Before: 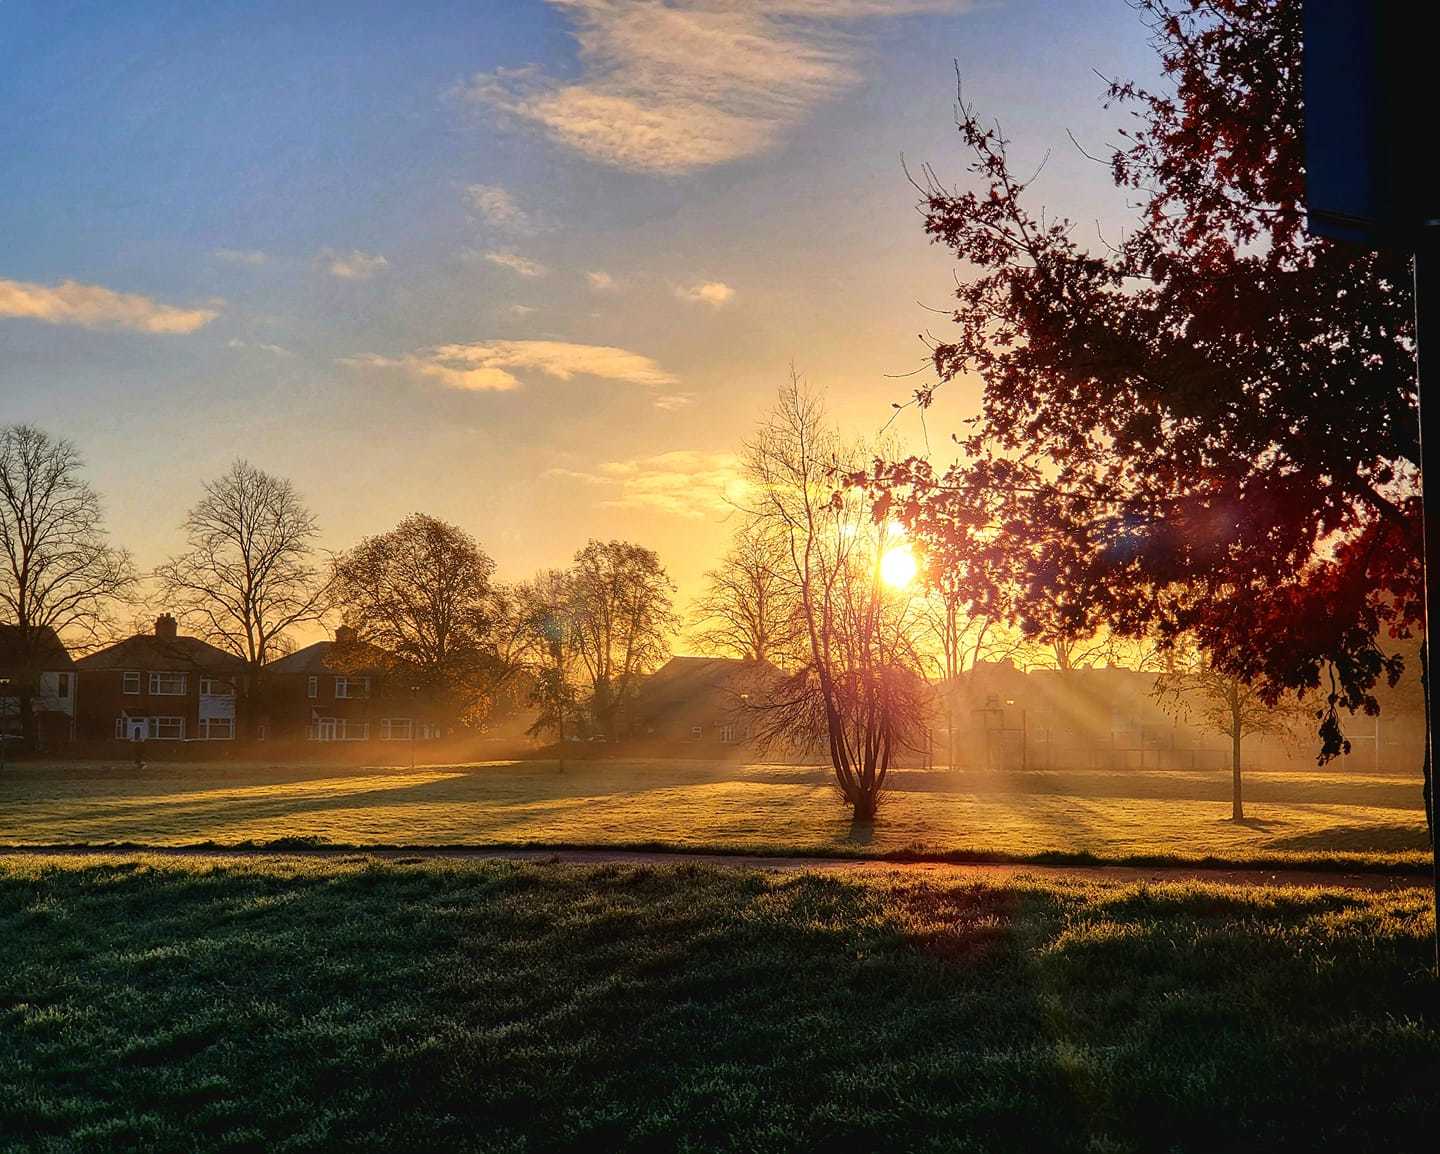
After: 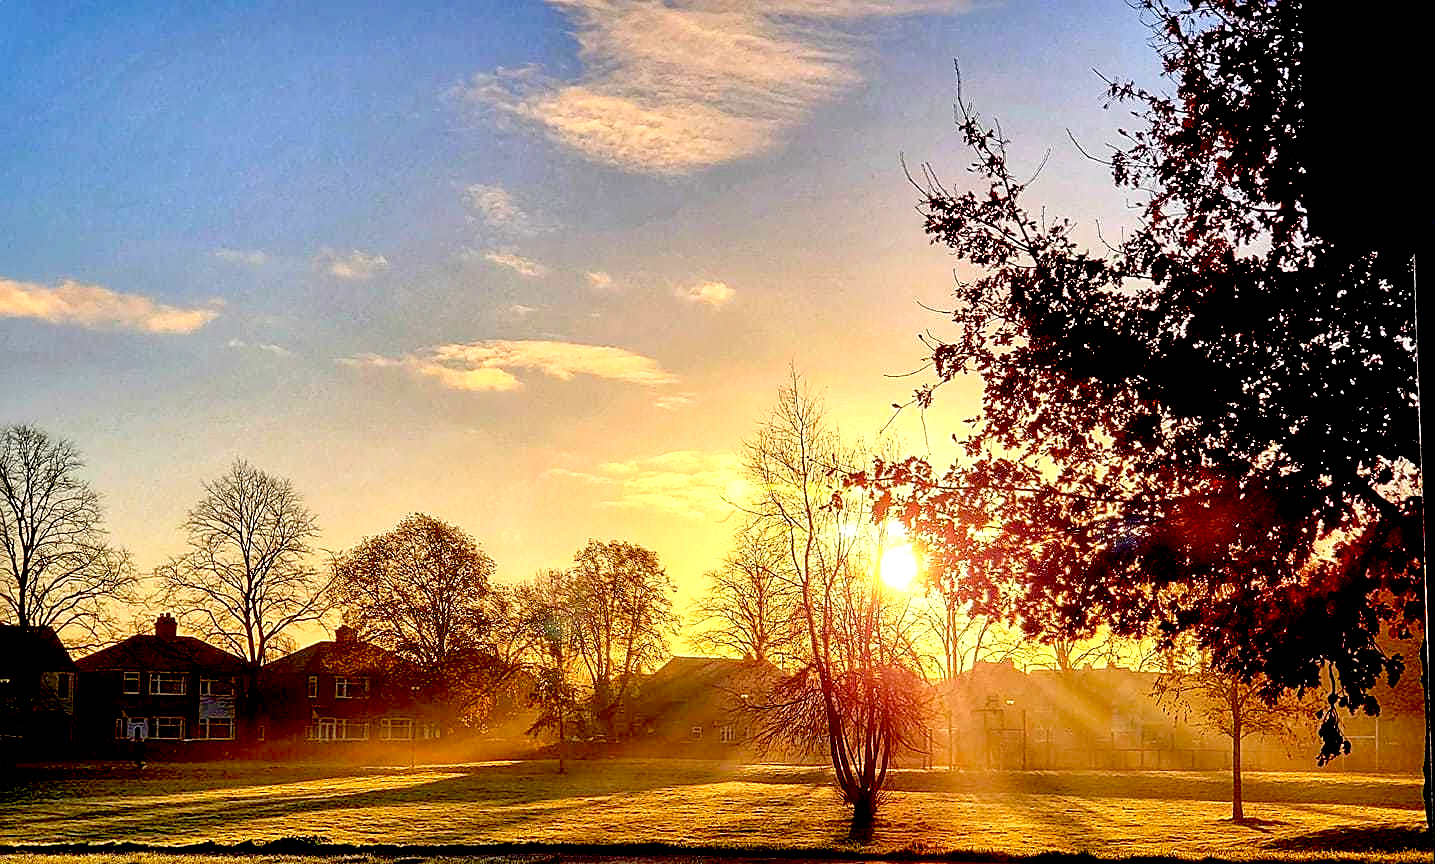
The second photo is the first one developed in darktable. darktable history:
exposure: black level correction 0.039, exposure 0.5 EV, compensate highlight preservation false
sharpen: on, module defaults
crop: bottom 24.637%
